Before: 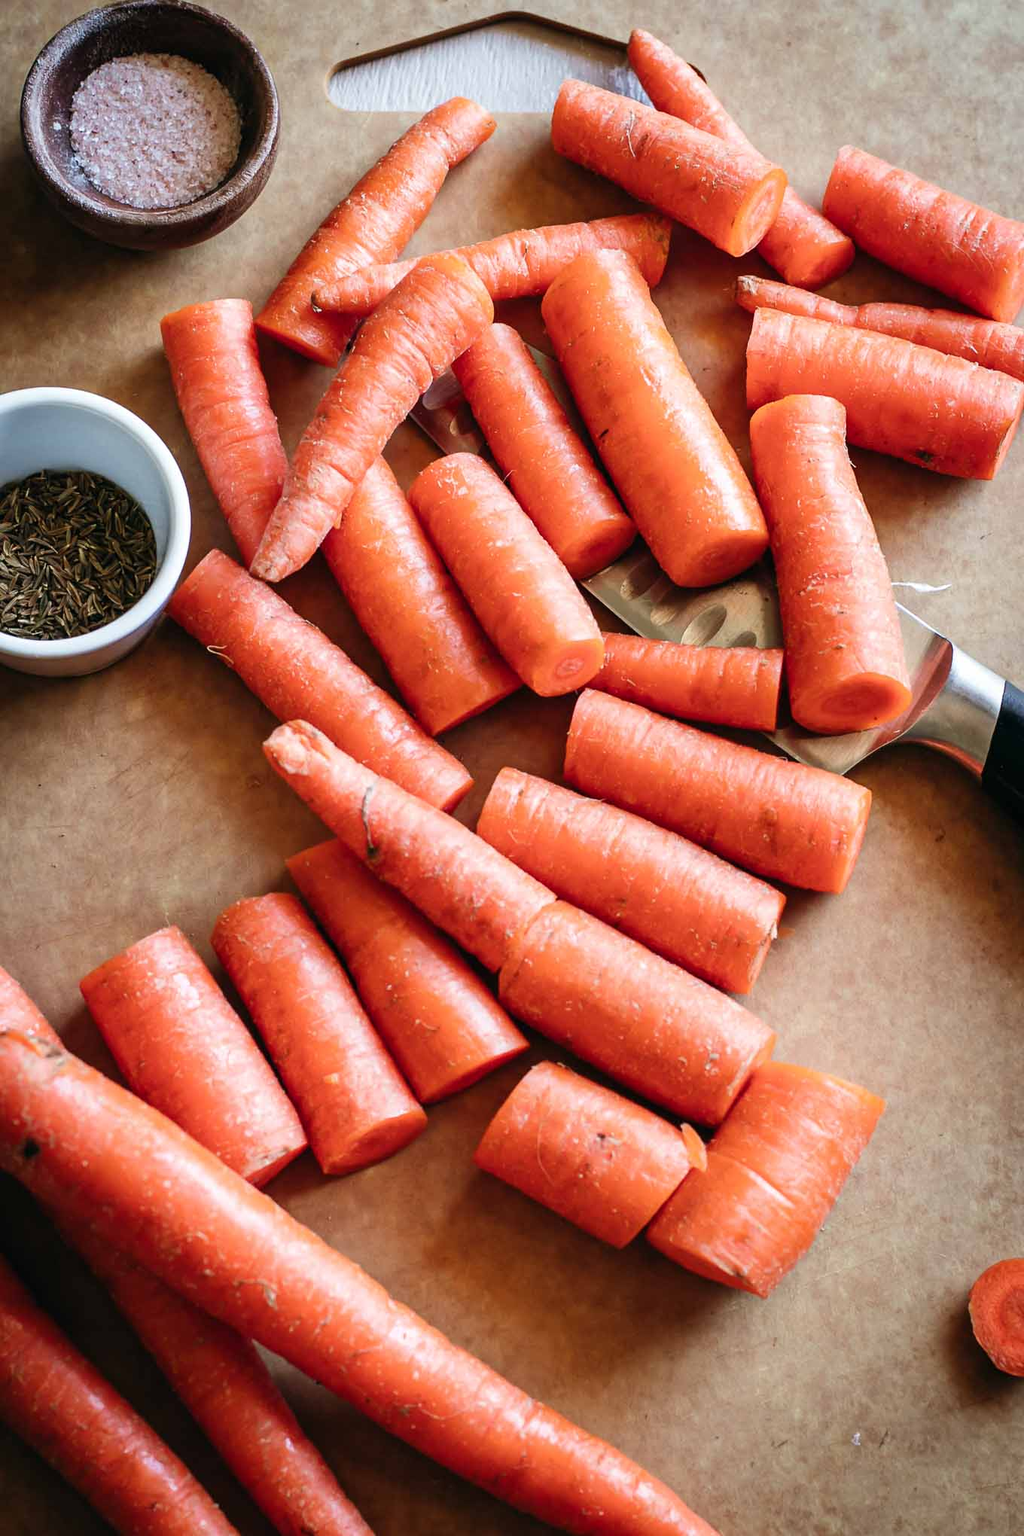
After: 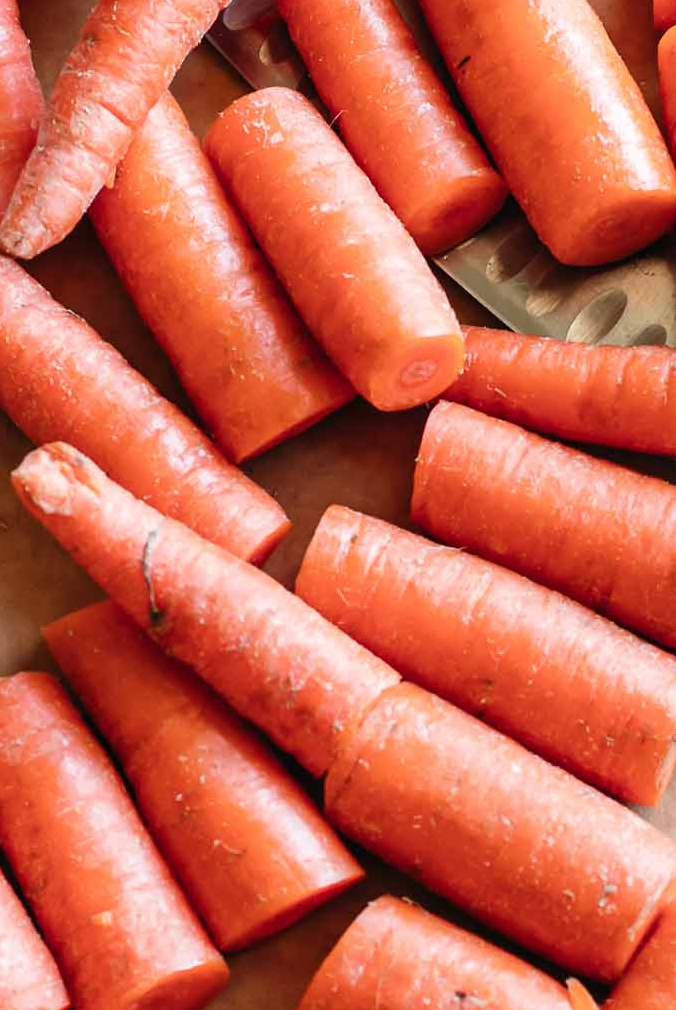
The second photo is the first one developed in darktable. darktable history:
crop: left 24.876%, top 25.222%, right 25.393%, bottom 25.238%
